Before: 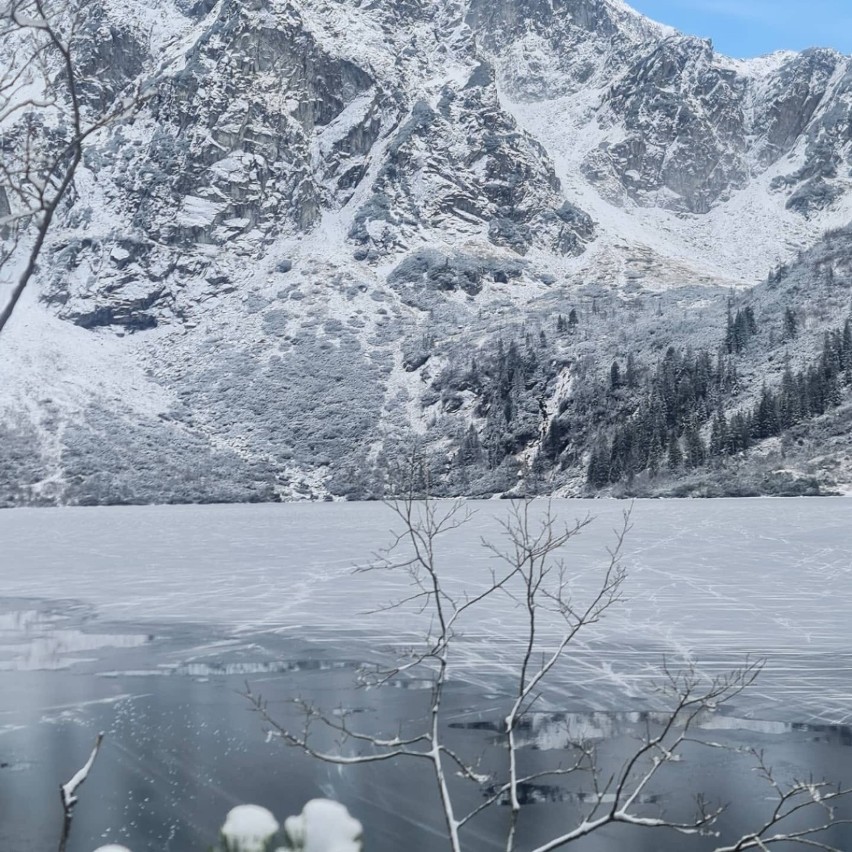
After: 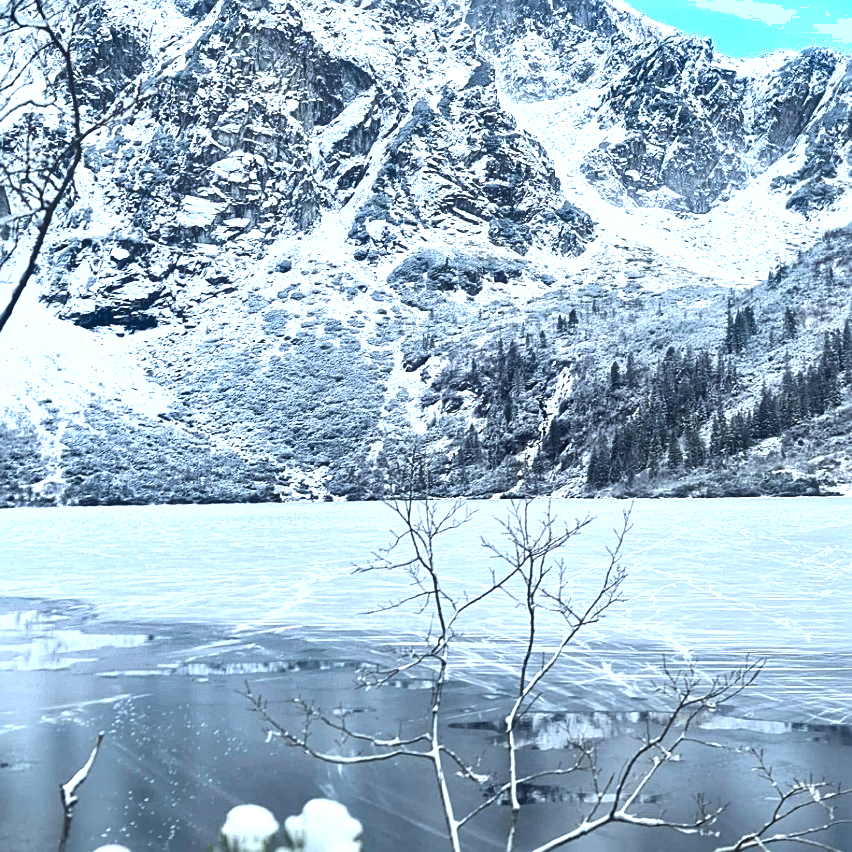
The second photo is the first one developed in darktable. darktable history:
exposure: exposure 0.999 EV, compensate highlight preservation false
sharpen: radius 2.167, amount 0.381, threshold 0
white balance: red 0.925, blue 1.046
shadows and highlights: soften with gaussian
